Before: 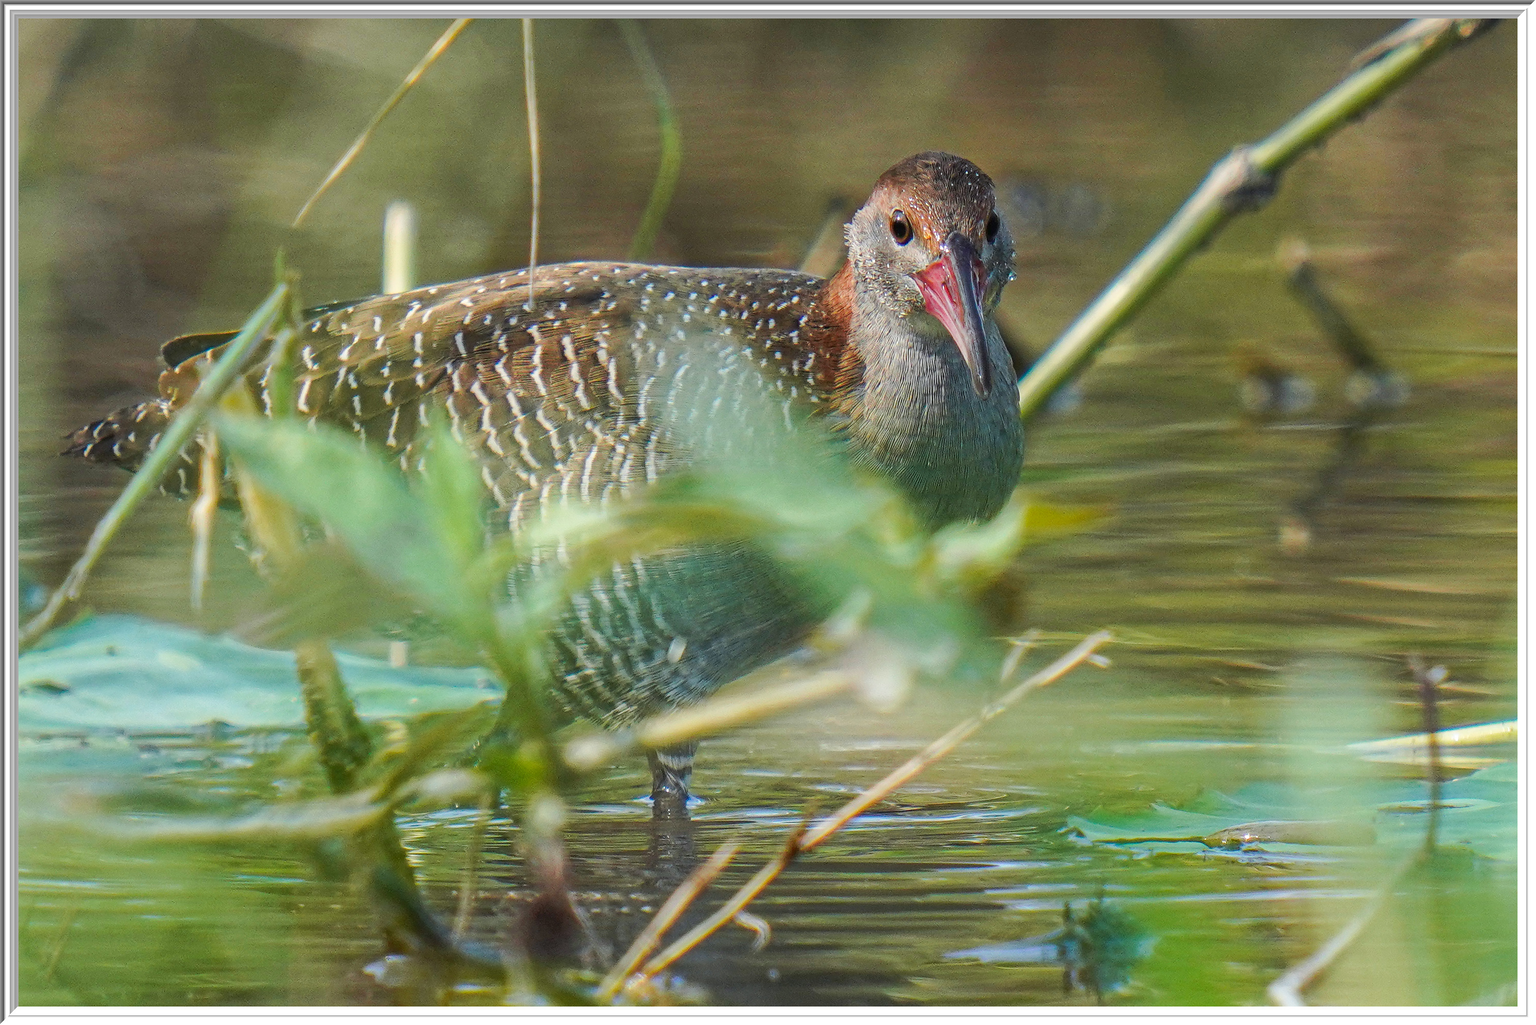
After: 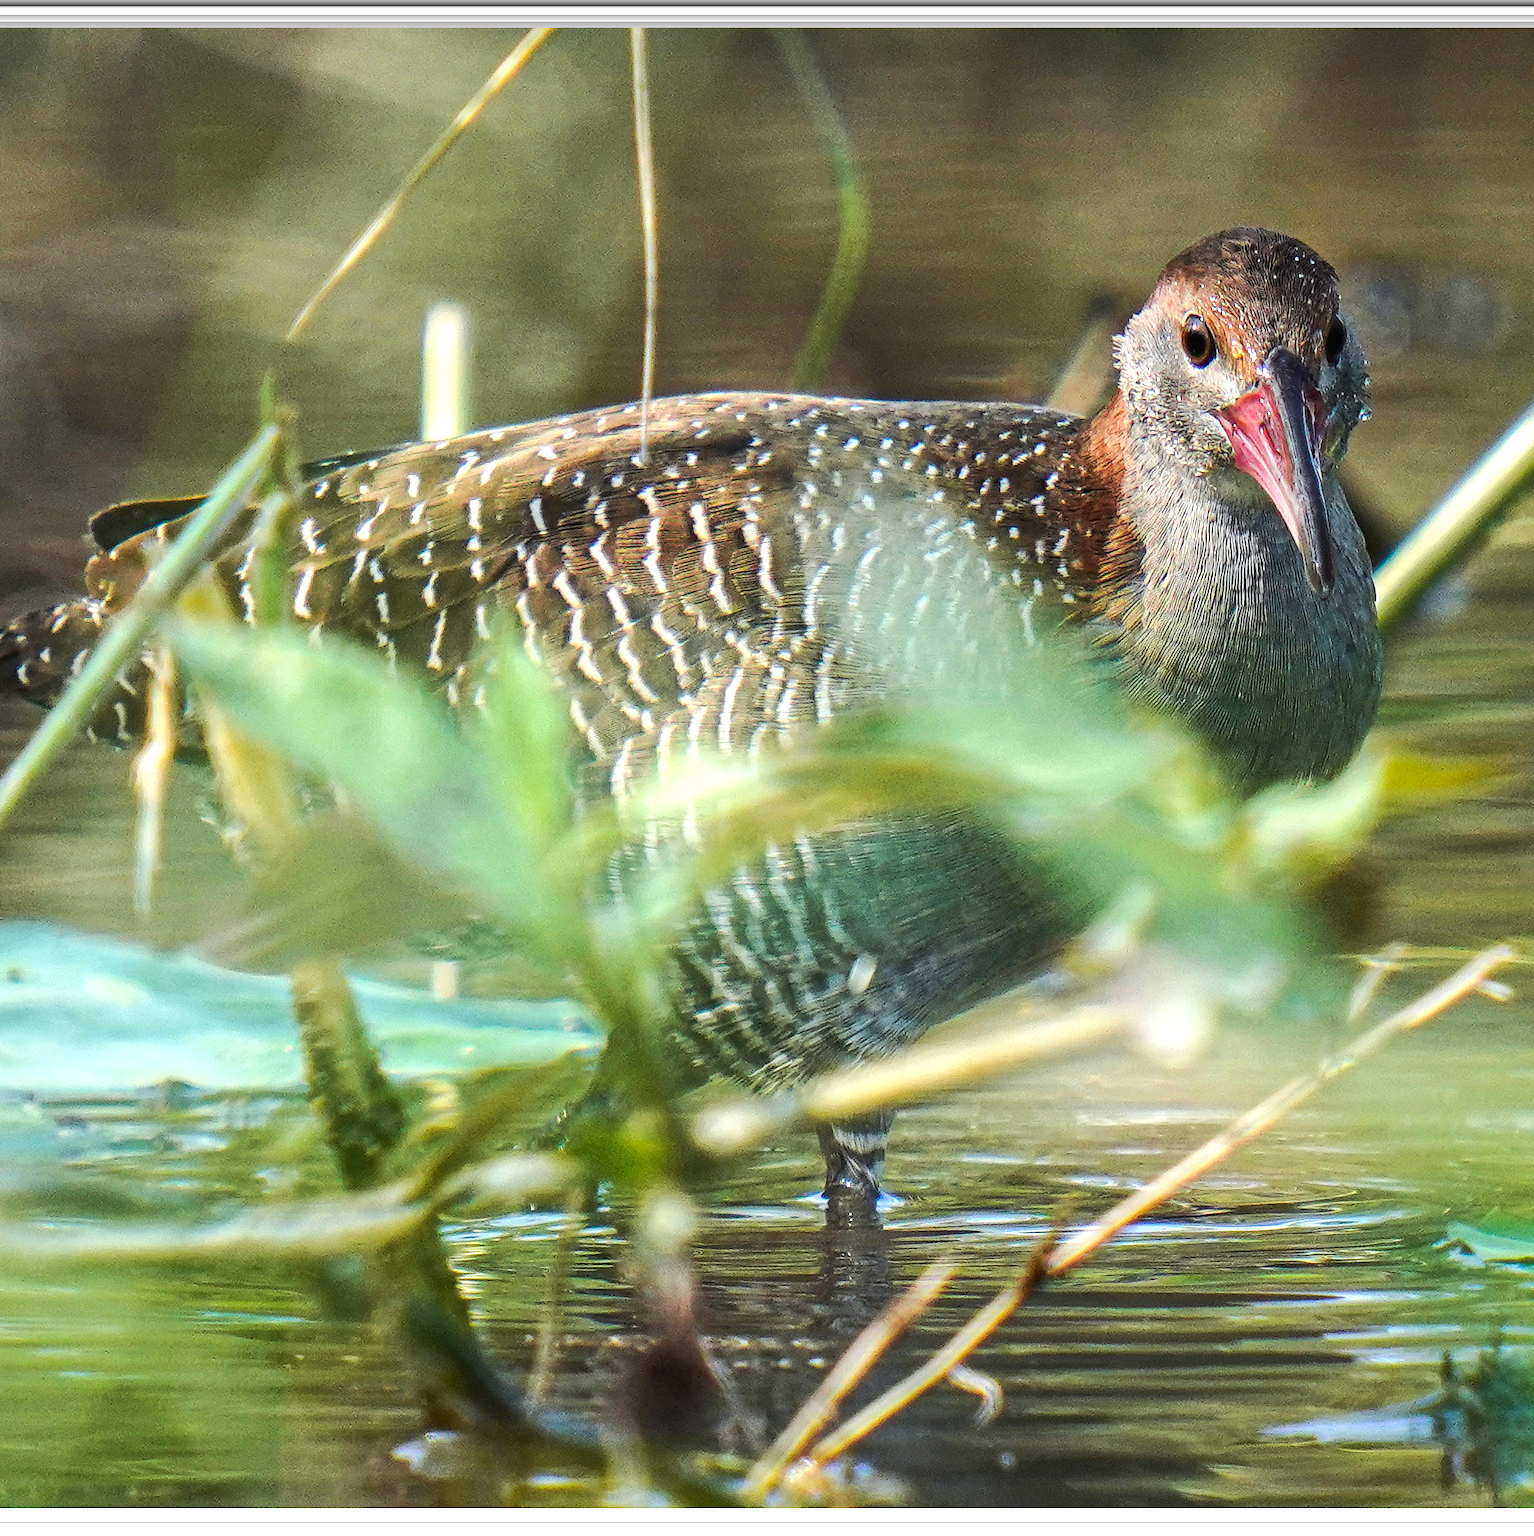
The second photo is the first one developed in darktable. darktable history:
tone equalizer: -8 EV -0.75 EV, -7 EV -0.7 EV, -6 EV -0.6 EV, -5 EV -0.4 EV, -3 EV 0.4 EV, -2 EV 0.6 EV, -1 EV 0.7 EV, +0 EV 0.75 EV, edges refinement/feathering 500, mask exposure compensation -1.57 EV, preserve details no
crop and rotate: left 6.617%, right 26.717%
